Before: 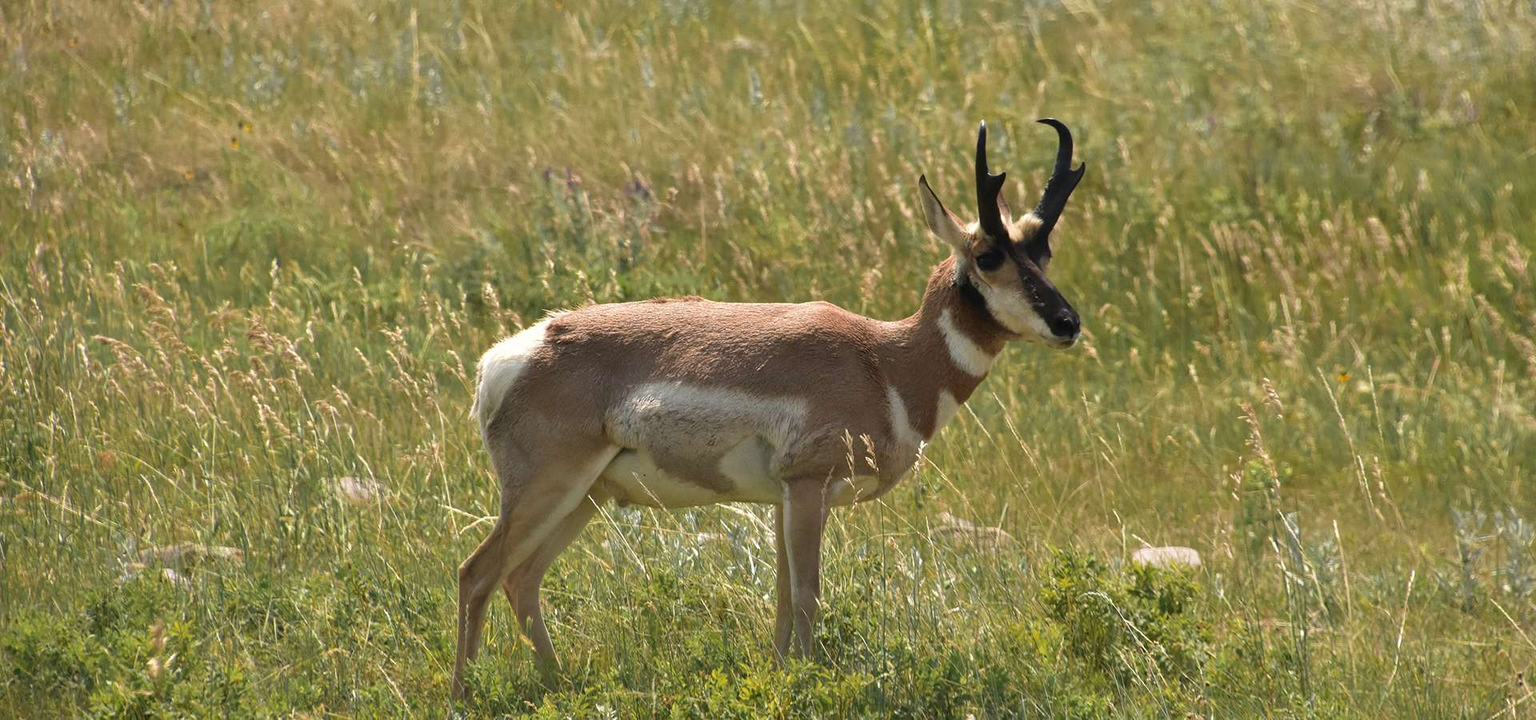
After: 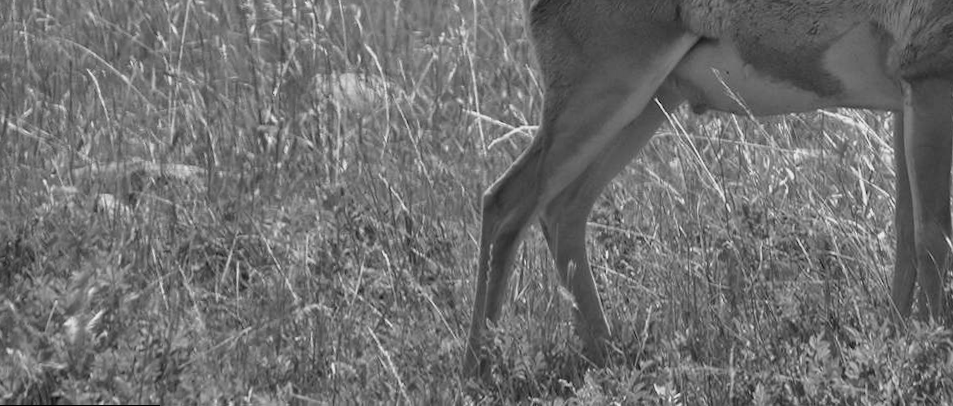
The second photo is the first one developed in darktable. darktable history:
monochrome: on, module defaults
rotate and perspective: rotation 0.215°, lens shift (vertical) -0.139, crop left 0.069, crop right 0.939, crop top 0.002, crop bottom 0.996
crop and rotate: top 54.778%, right 46.61%, bottom 0.159%
exposure: black level correction 0.001, exposure 1.822 EV, compensate exposure bias true, compensate highlight preservation false
colorize: hue 194.4°, saturation 29%, source mix 61.75%, lightness 3.98%, version 1
